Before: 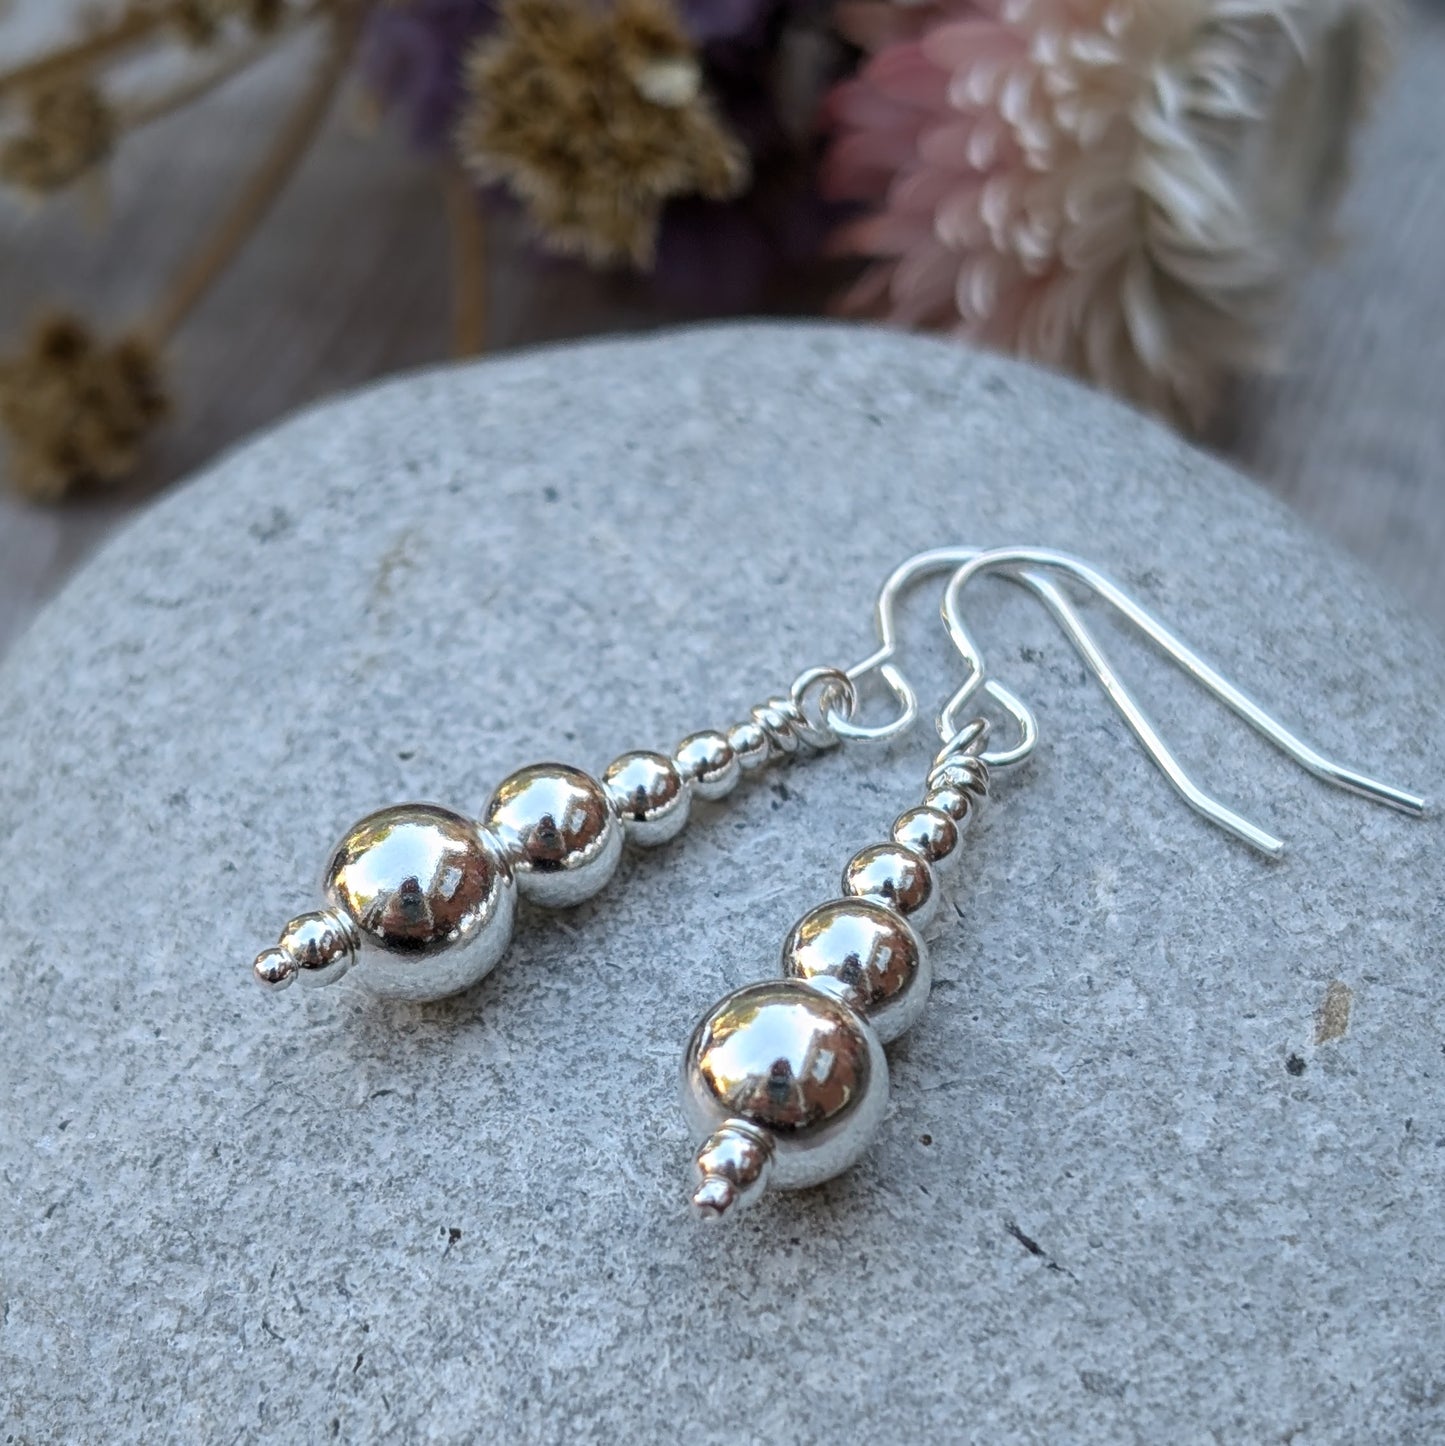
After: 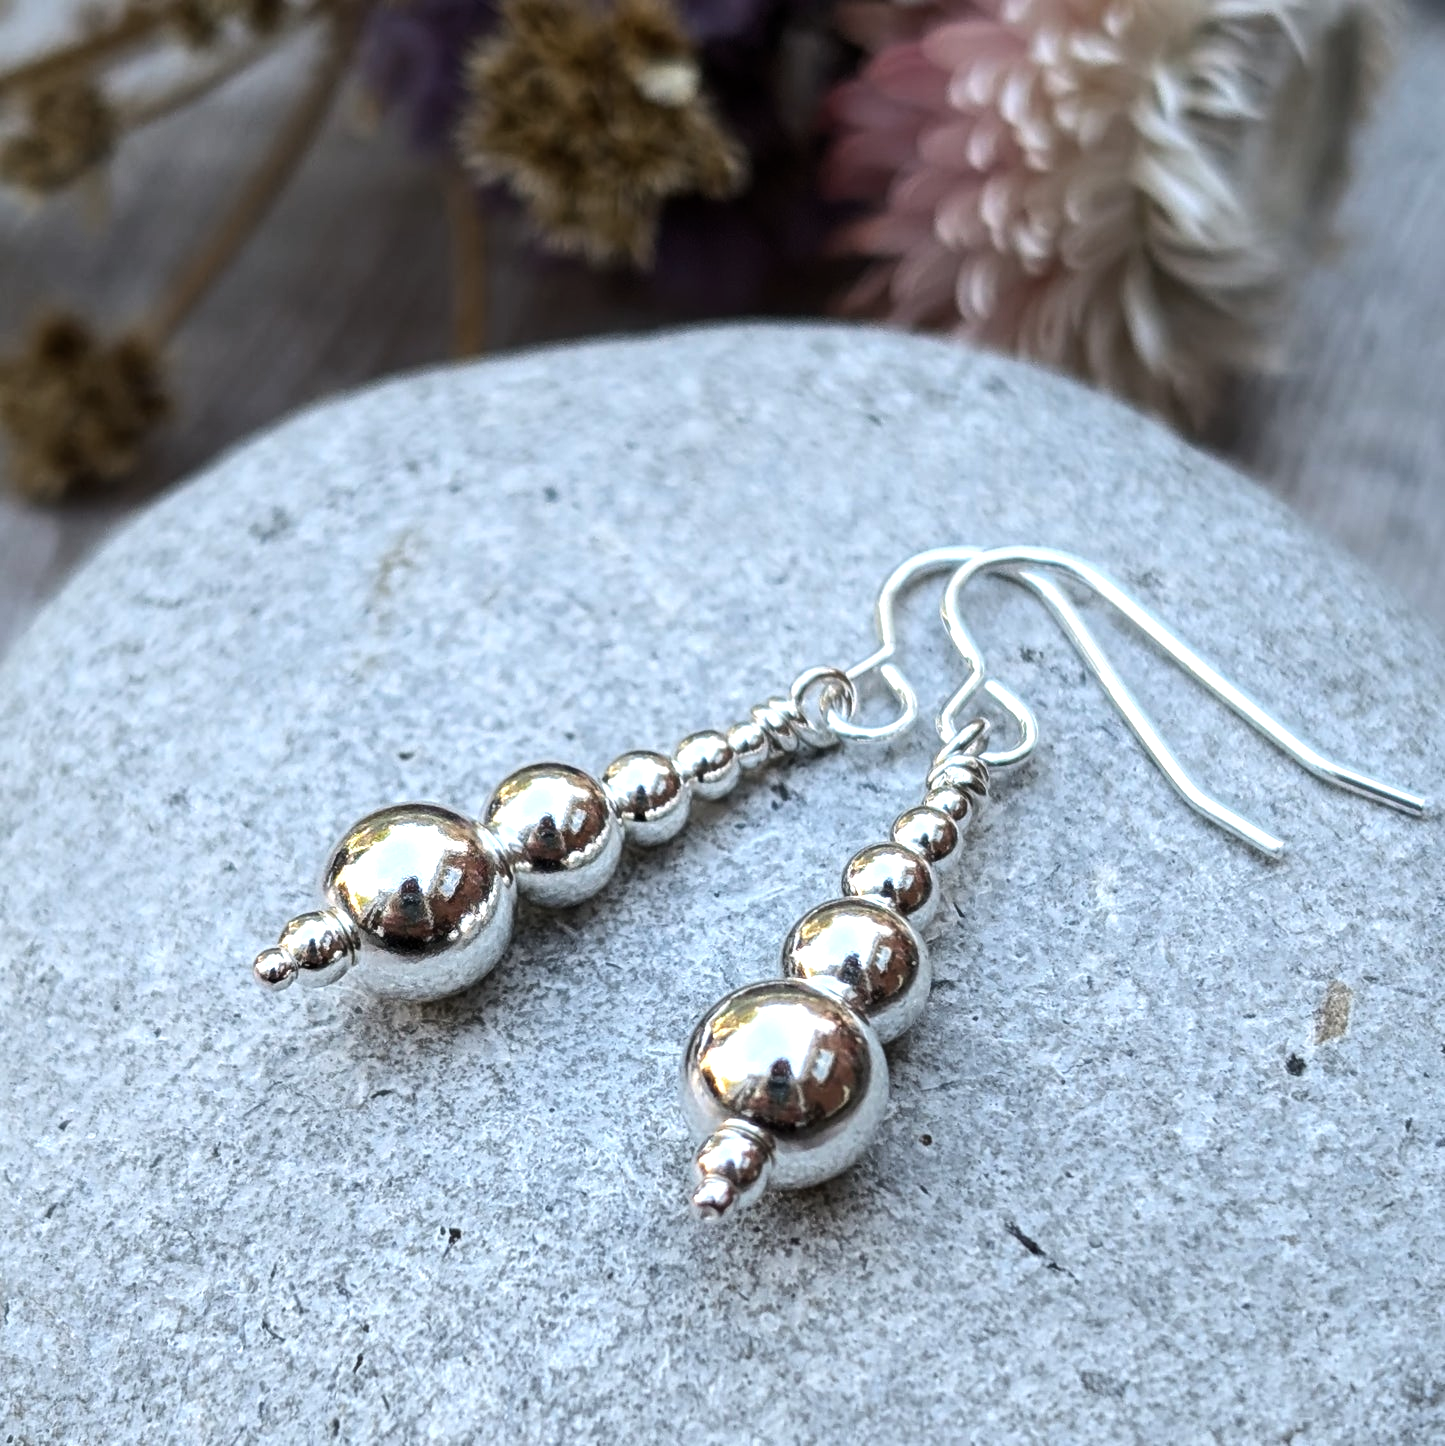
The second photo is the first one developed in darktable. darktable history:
tone equalizer: -8 EV -0.758 EV, -7 EV -0.691 EV, -6 EV -0.575 EV, -5 EV -0.389 EV, -3 EV 0.366 EV, -2 EV 0.6 EV, -1 EV 0.678 EV, +0 EV 0.773 EV, edges refinement/feathering 500, mask exposure compensation -1.57 EV, preserve details no
